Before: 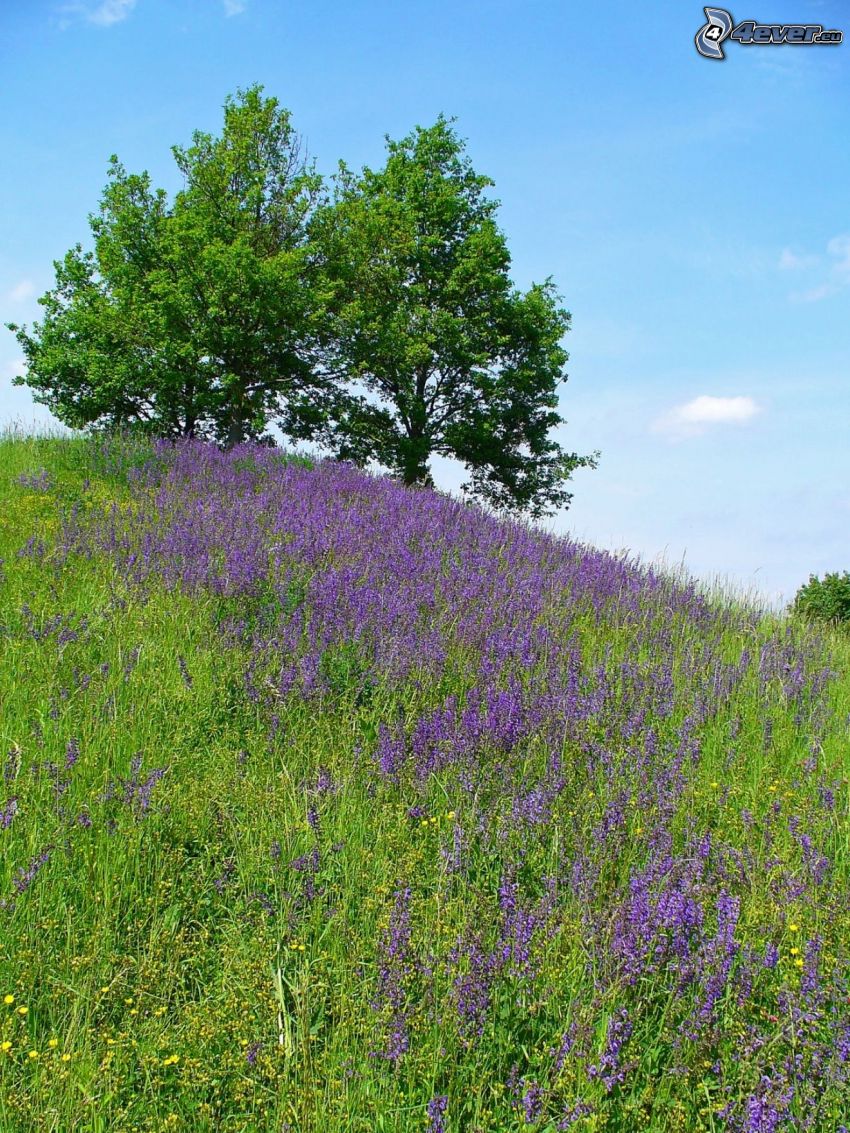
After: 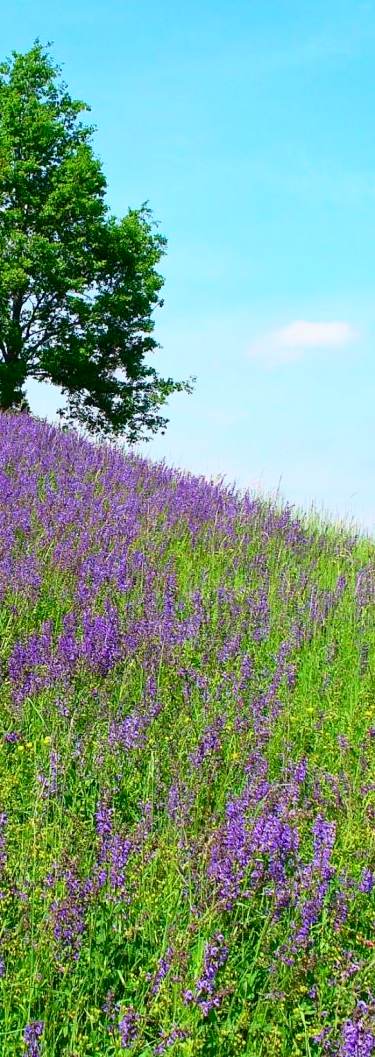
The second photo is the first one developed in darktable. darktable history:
crop: left 47.628%, top 6.643%, right 7.874%
tone curve: curves: ch0 [(0, 0) (0.091, 0.075) (0.409, 0.457) (0.733, 0.82) (0.844, 0.908) (0.909, 0.942) (1, 0.973)]; ch1 [(0, 0) (0.437, 0.404) (0.5, 0.5) (0.529, 0.556) (0.58, 0.606) (0.616, 0.654) (1, 1)]; ch2 [(0, 0) (0.442, 0.415) (0.5, 0.5) (0.535, 0.557) (0.585, 0.62) (1, 1)], color space Lab, independent channels, preserve colors none
